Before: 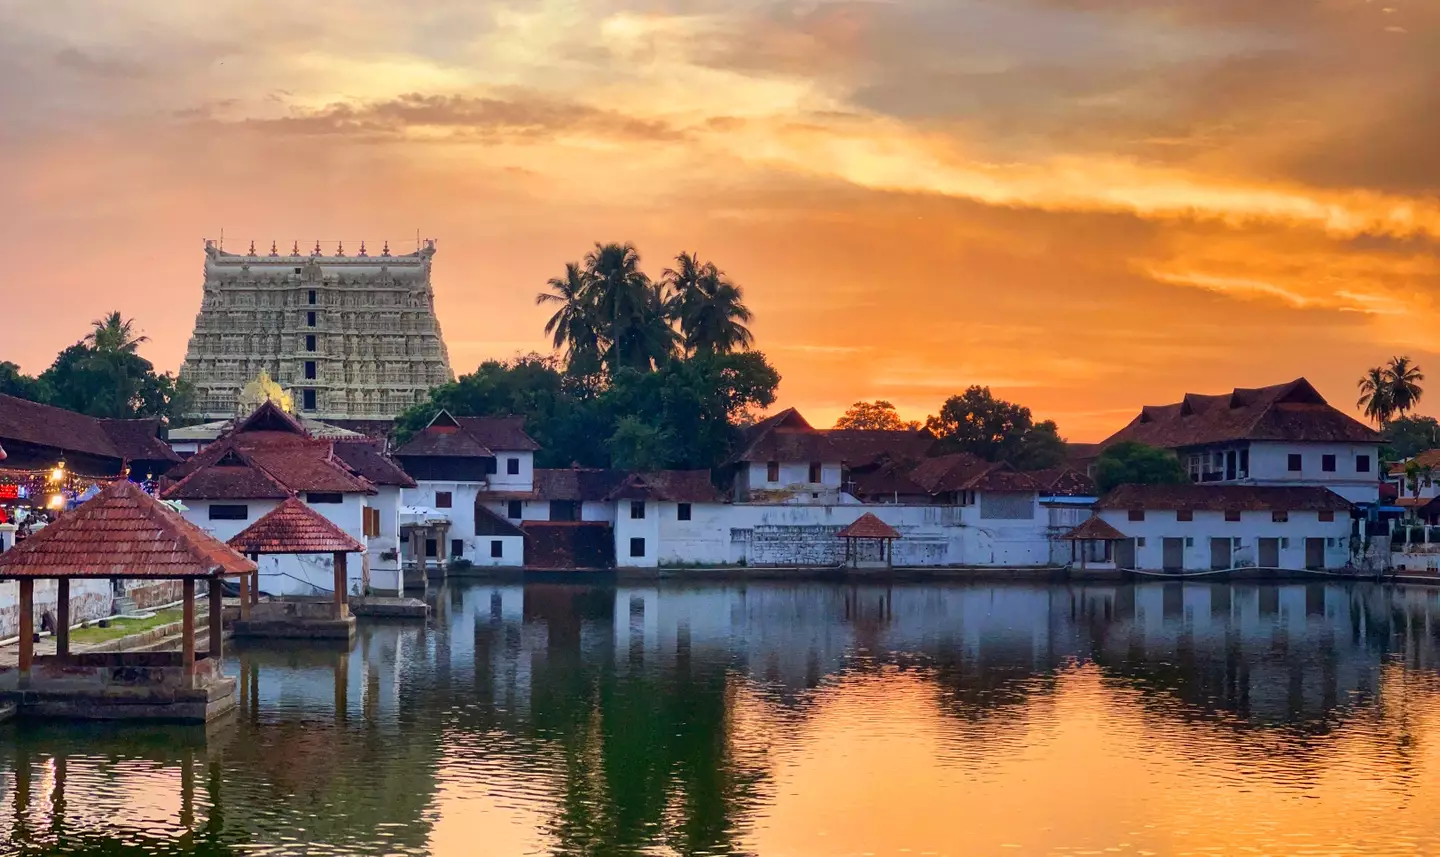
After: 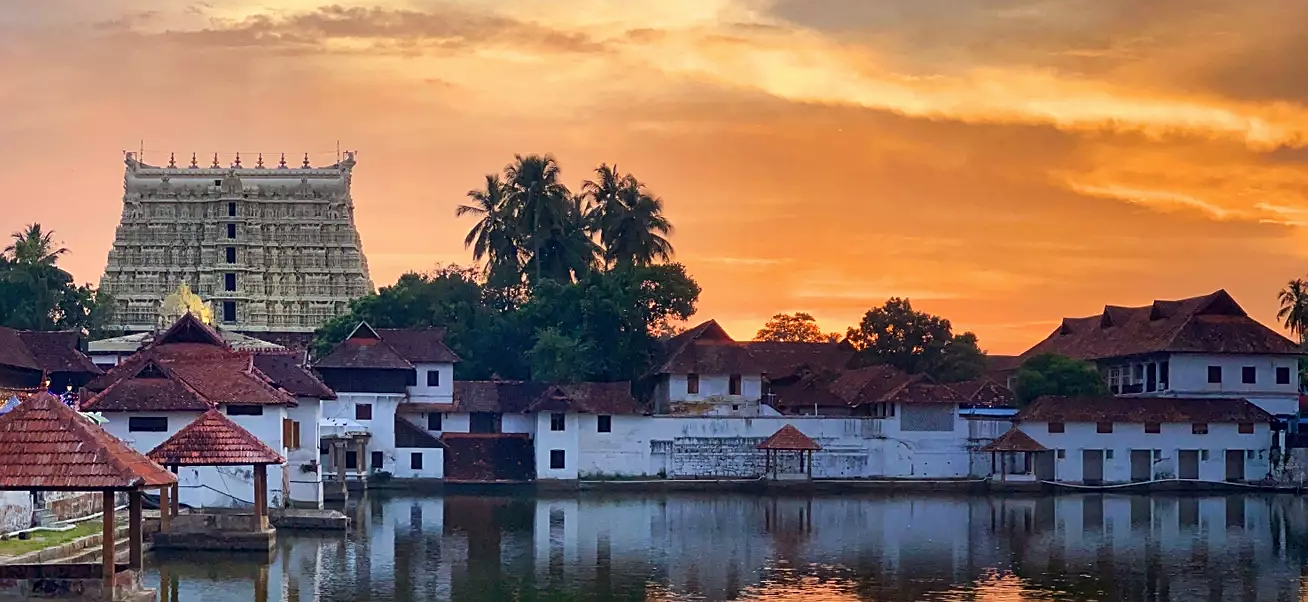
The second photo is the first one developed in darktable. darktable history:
contrast brightness saturation: saturation -0.05
sharpen: on, module defaults
crop: left 5.596%, top 10.314%, right 3.534%, bottom 19.395%
